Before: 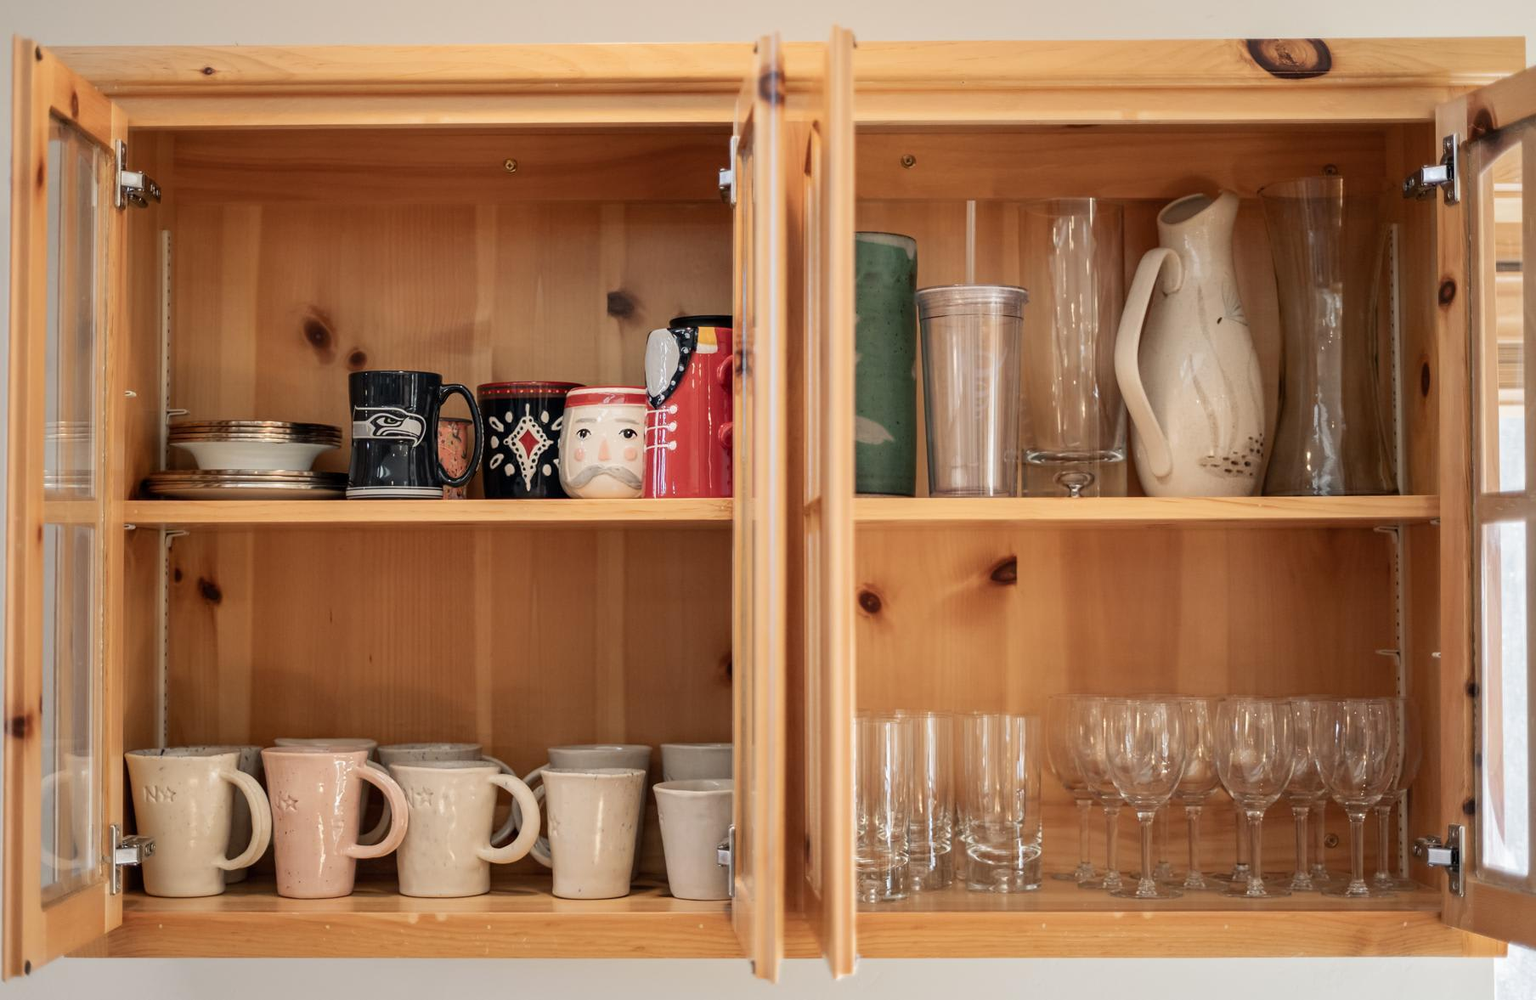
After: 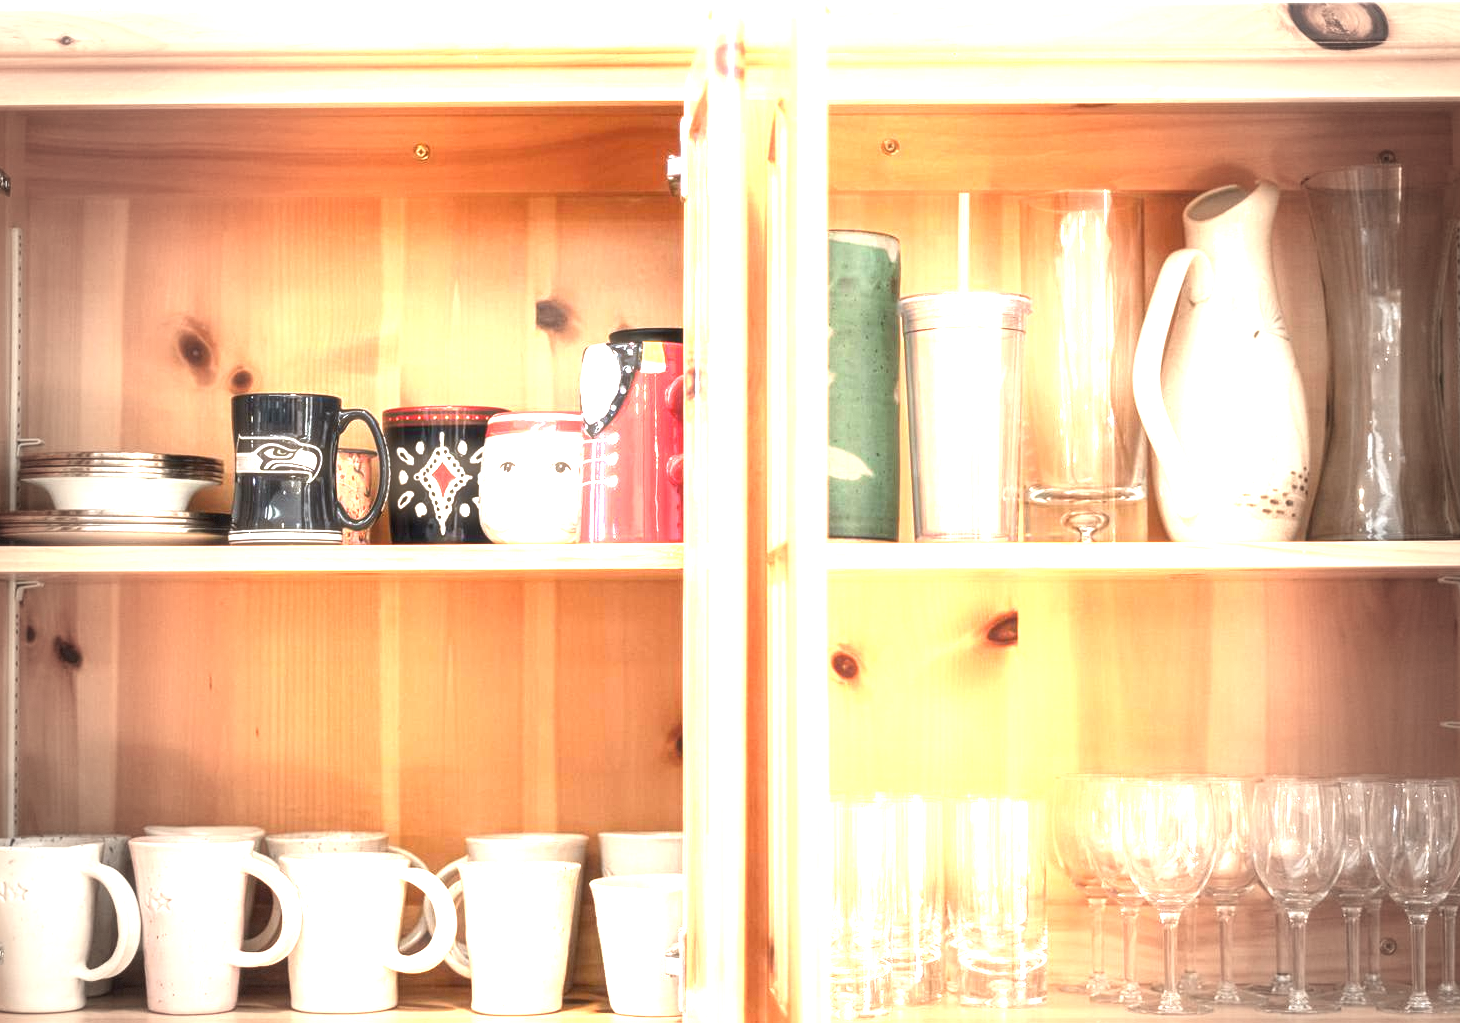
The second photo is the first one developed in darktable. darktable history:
exposure: exposure 2.256 EV, compensate highlight preservation false
haze removal: strength -0.084, distance 0.359, compatibility mode true, adaptive false
levels: black 0.089%, levels [0, 0.476, 0.951]
contrast equalizer: y [[0.5, 0.486, 0.447, 0.446, 0.489, 0.5], [0.5 ×6], [0.5 ×6], [0 ×6], [0 ×6]]
crop: left 9.92%, top 3.654%, right 9.276%, bottom 9.408%
local contrast: highlights 105%, shadows 100%, detail 120%, midtone range 0.2
vignetting: fall-off start 65.53%, brightness -0.476, width/height ratio 0.874, dithering 8-bit output
